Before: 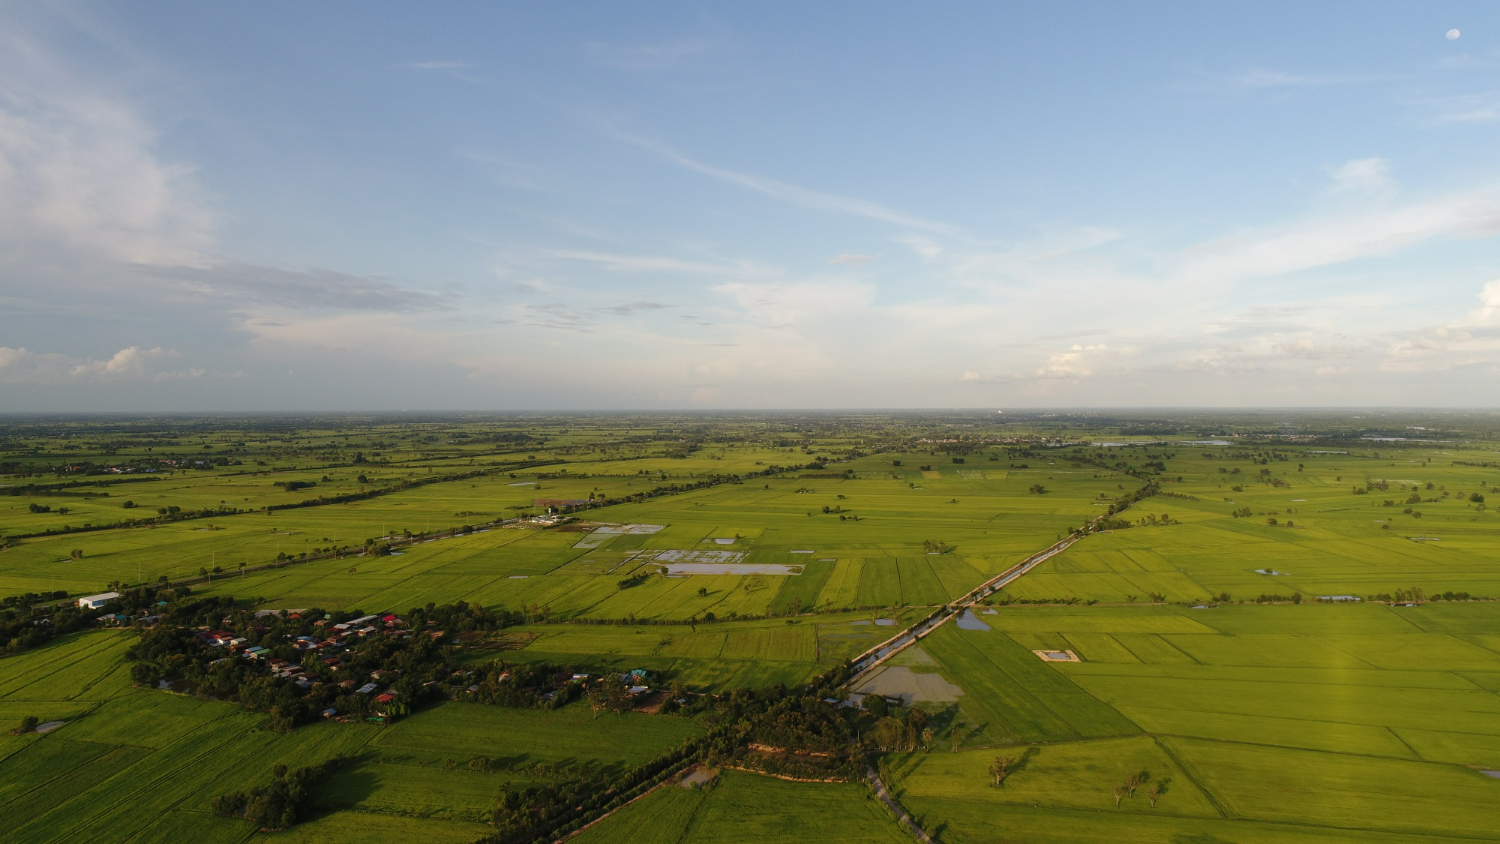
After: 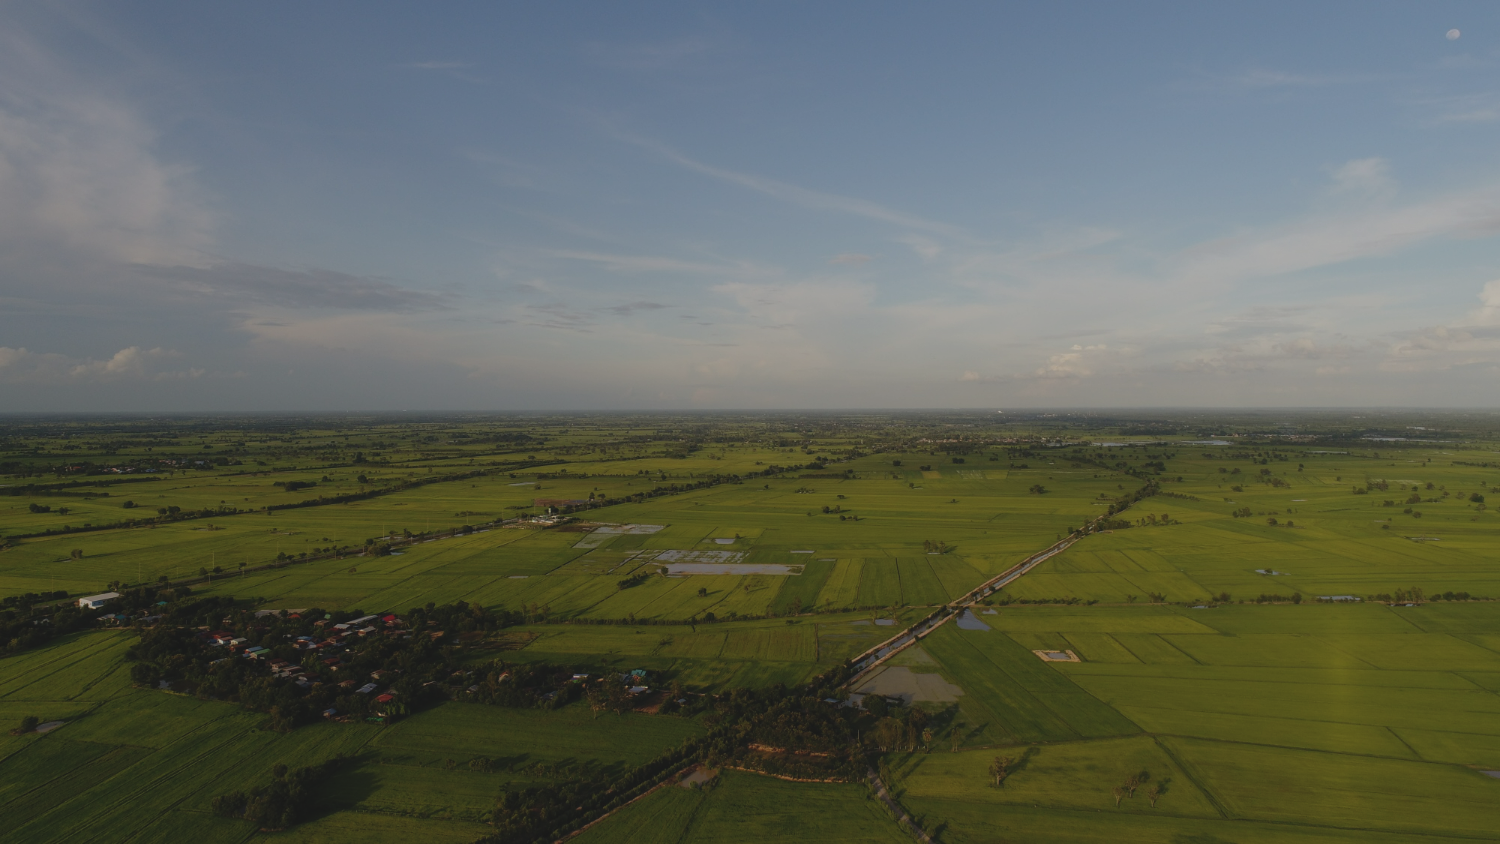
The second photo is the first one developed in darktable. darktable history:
exposure: black level correction -0.018, exposure -1.036 EV, compensate highlight preservation false
